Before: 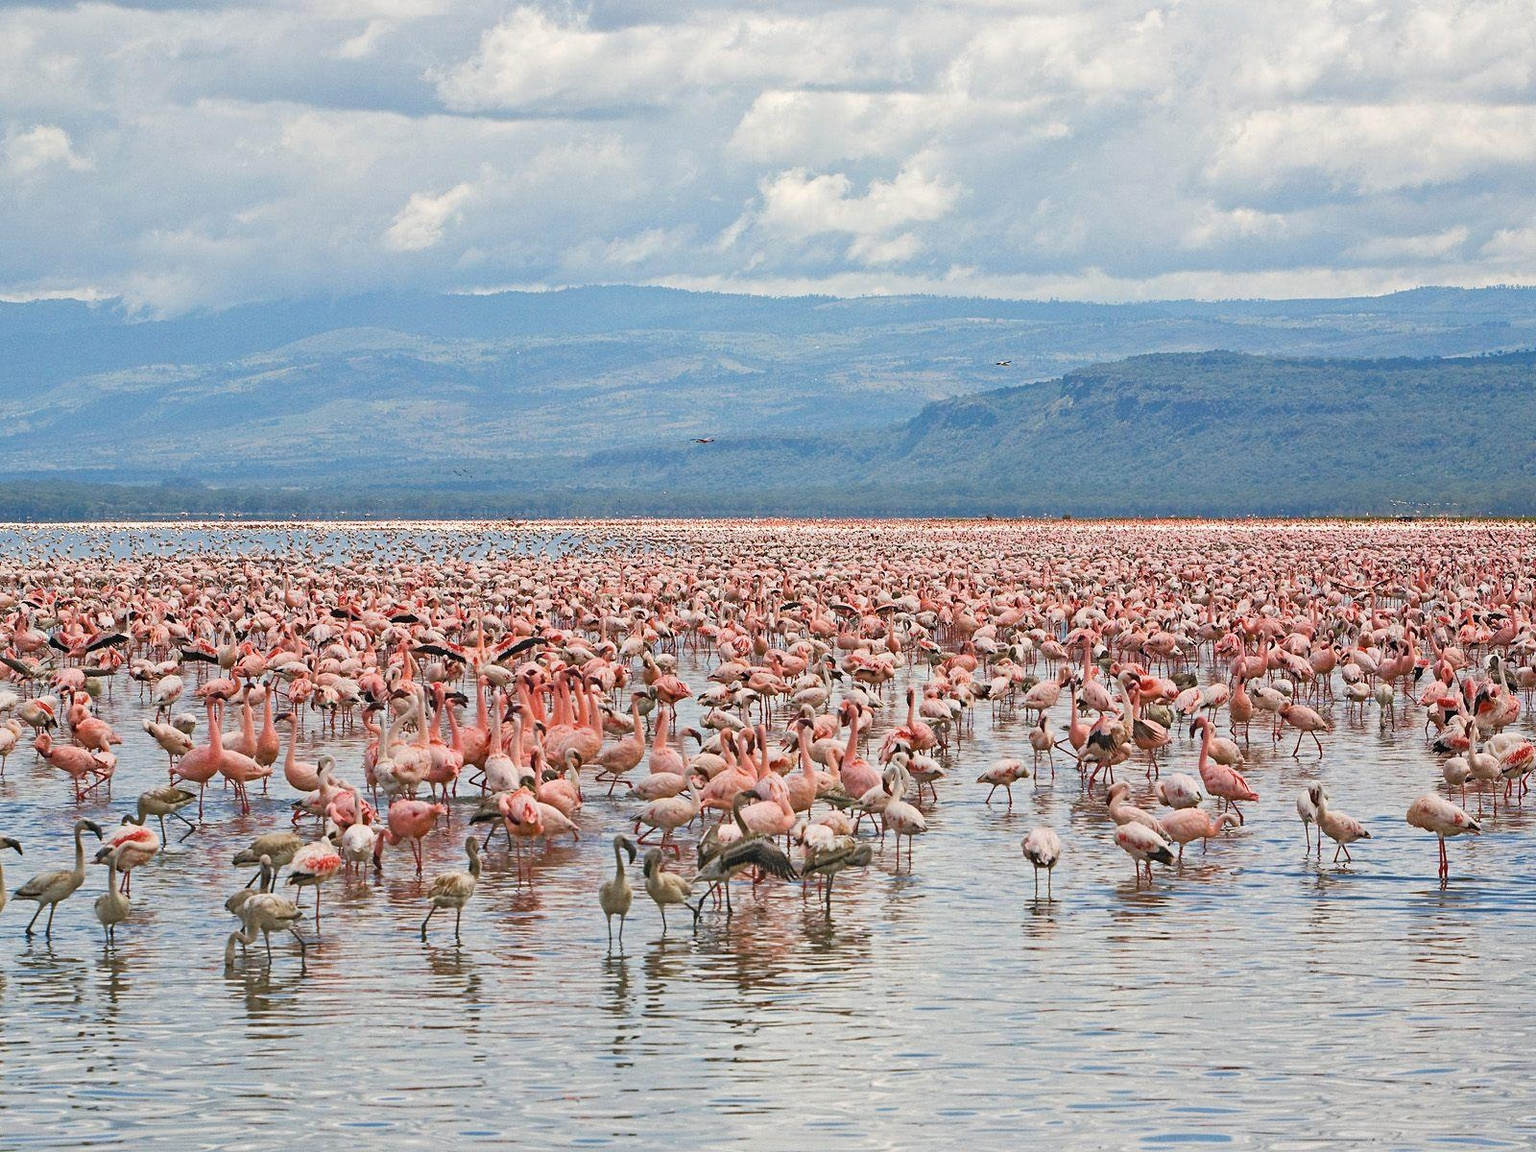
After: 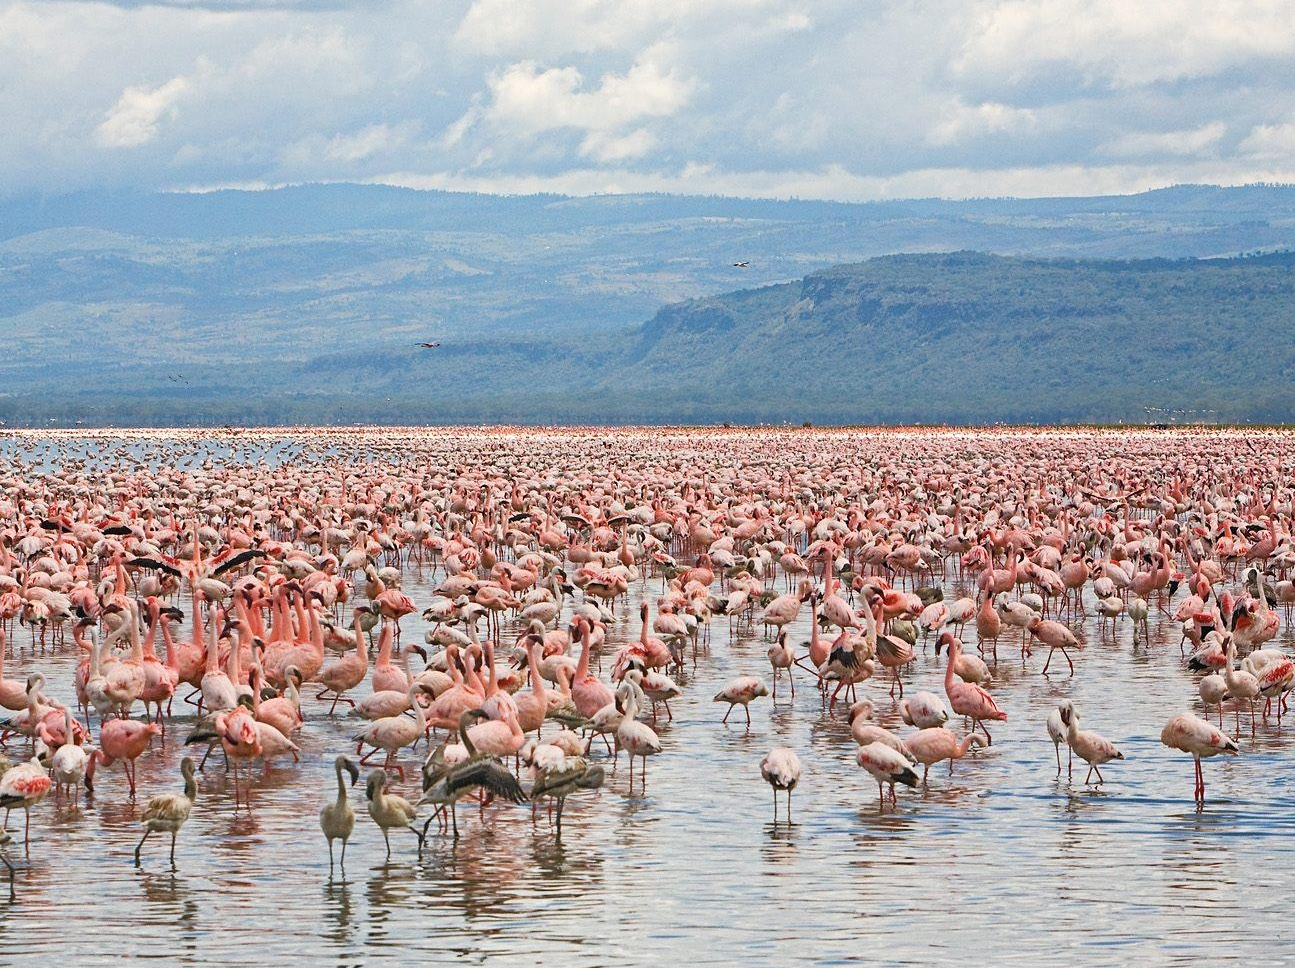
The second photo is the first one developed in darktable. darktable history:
shadows and highlights: shadows -1.04, highlights 38.46
crop: left 19.004%, top 9.506%, right 0%, bottom 9.75%
